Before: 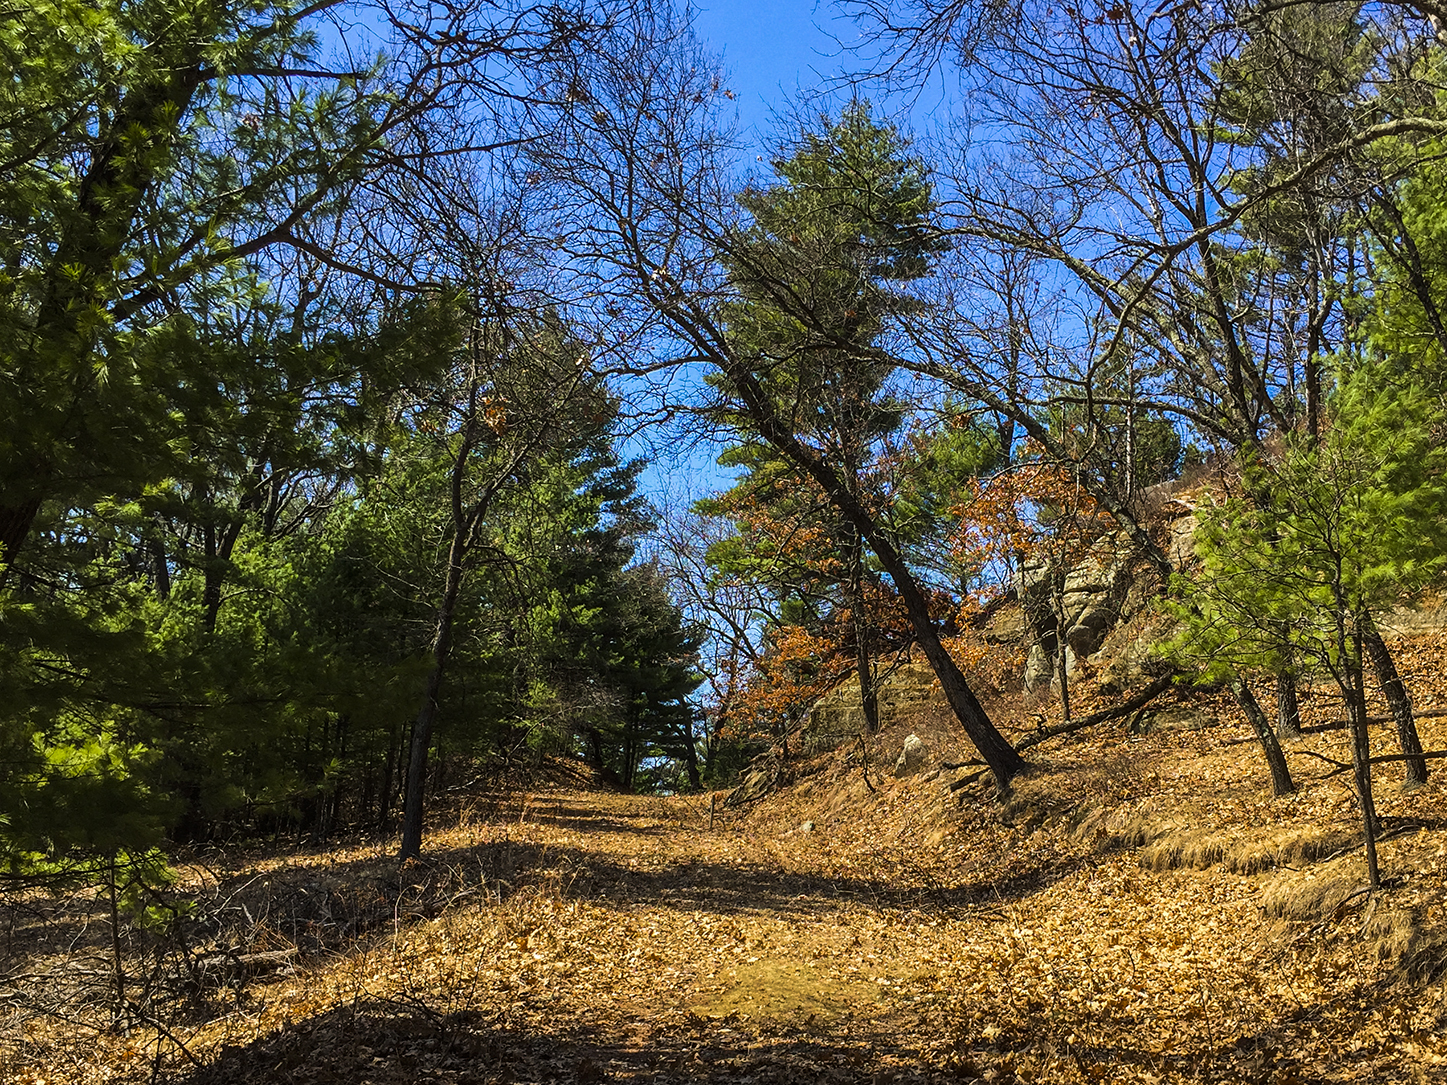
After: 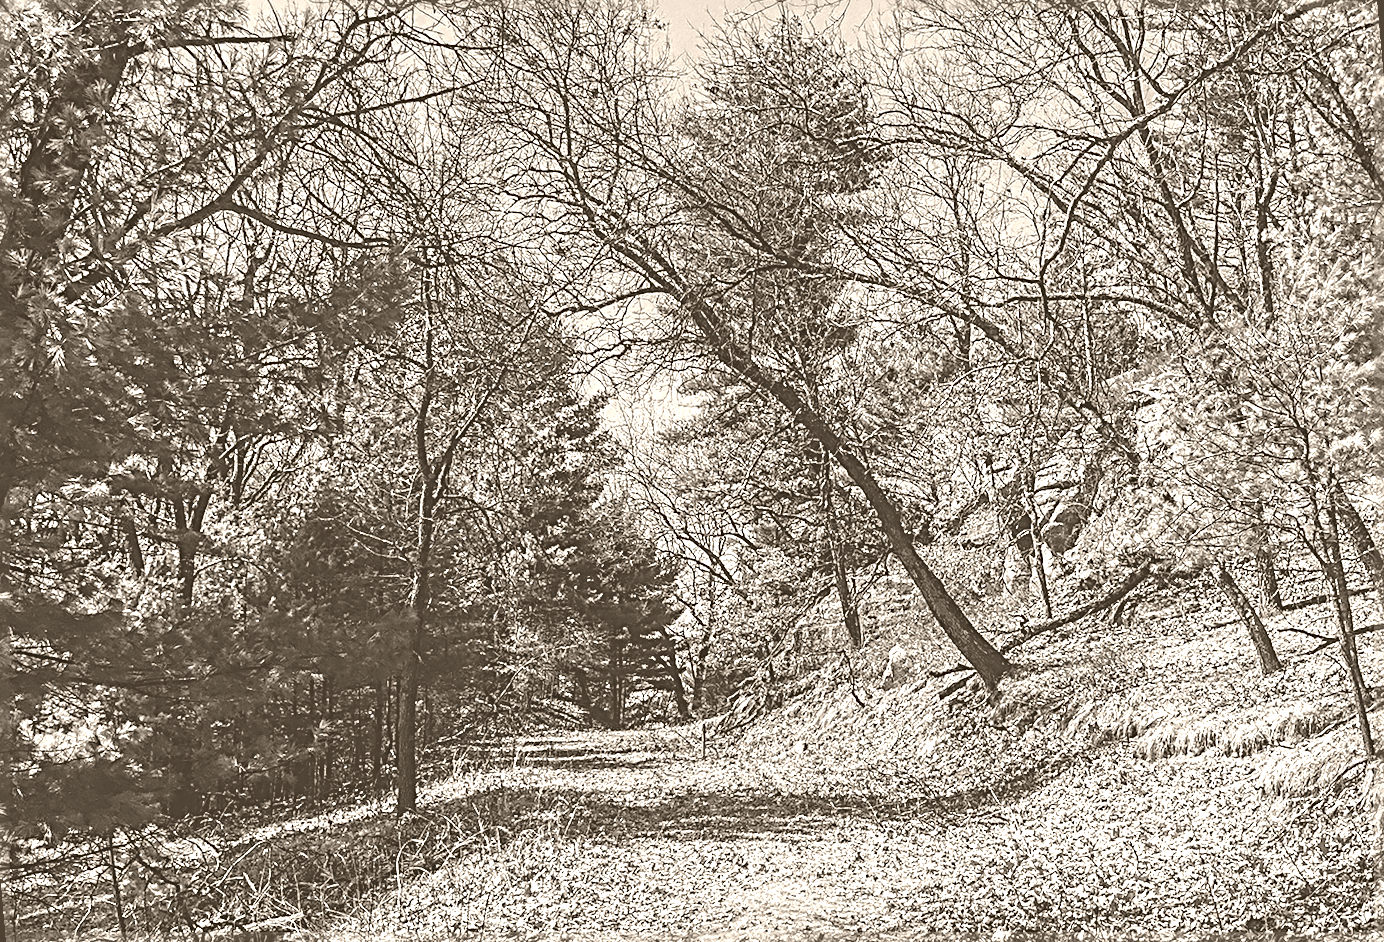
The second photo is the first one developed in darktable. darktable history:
colorize: hue 34.49°, saturation 35.33%, source mix 100%, version 1
sharpen: radius 3.69, amount 0.928
rotate and perspective: rotation -5°, crop left 0.05, crop right 0.952, crop top 0.11, crop bottom 0.89
color zones: curves: ch1 [(0, -0.394) (0.143, -0.394) (0.286, -0.394) (0.429, -0.392) (0.571, -0.391) (0.714, -0.391) (0.857, -0.391) (1, -0.394)]
local contrast: on, module defaults
